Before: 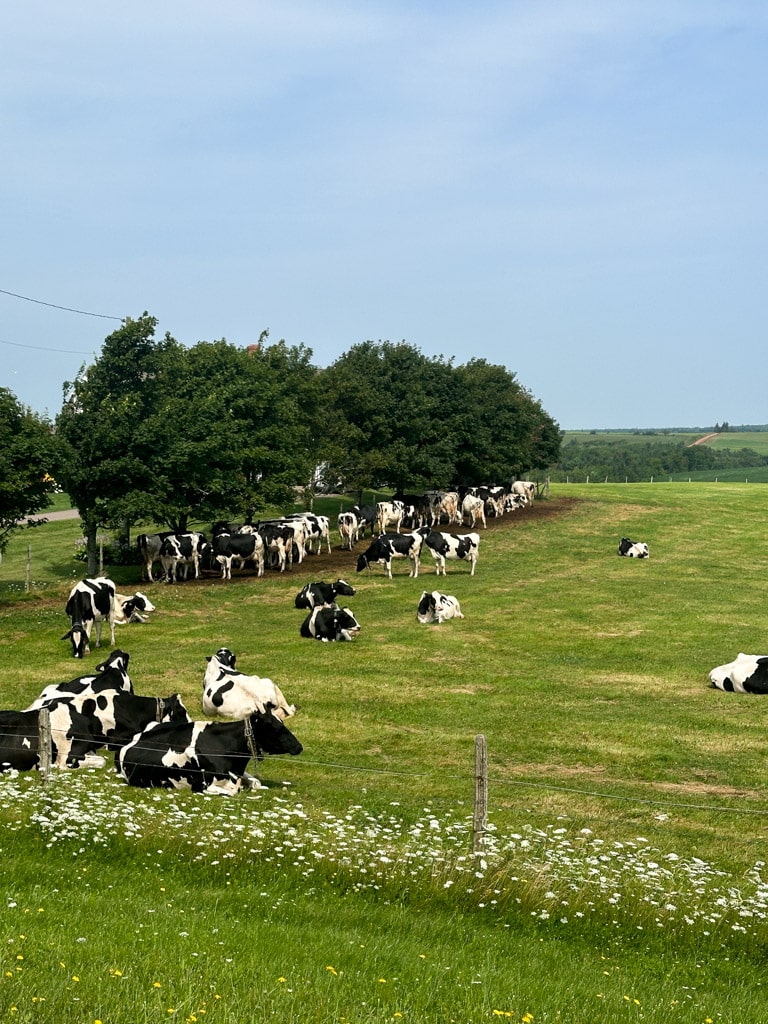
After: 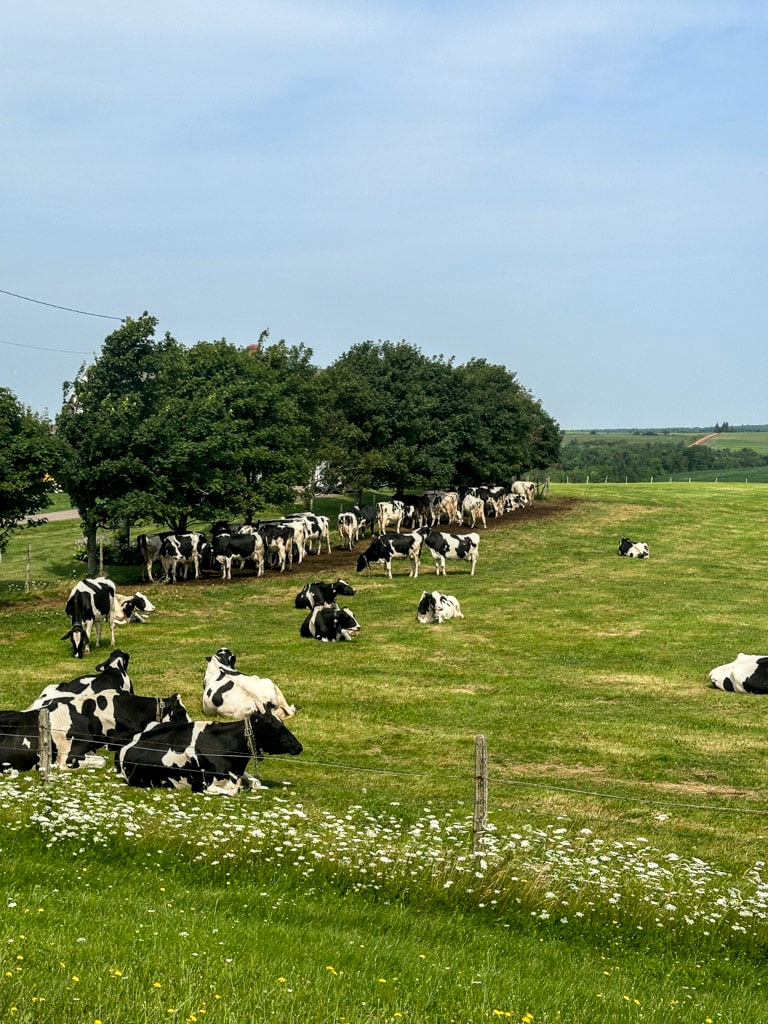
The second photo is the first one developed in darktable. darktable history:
color zones: curves: ch0 [(0.068, 0.464) (0.25, 0.5) (0.48, 0.508) (0.75, 0.536) (0.886, 0.476) (0.967, 0.456)]; ch1 [(0.066, 0.456) (0.25, 0.5) (0.616, 0.508) (0.746, 0.56) (0.934, 0.444)]
local contrast: on, module defaults
color correction: highlights b* 3
